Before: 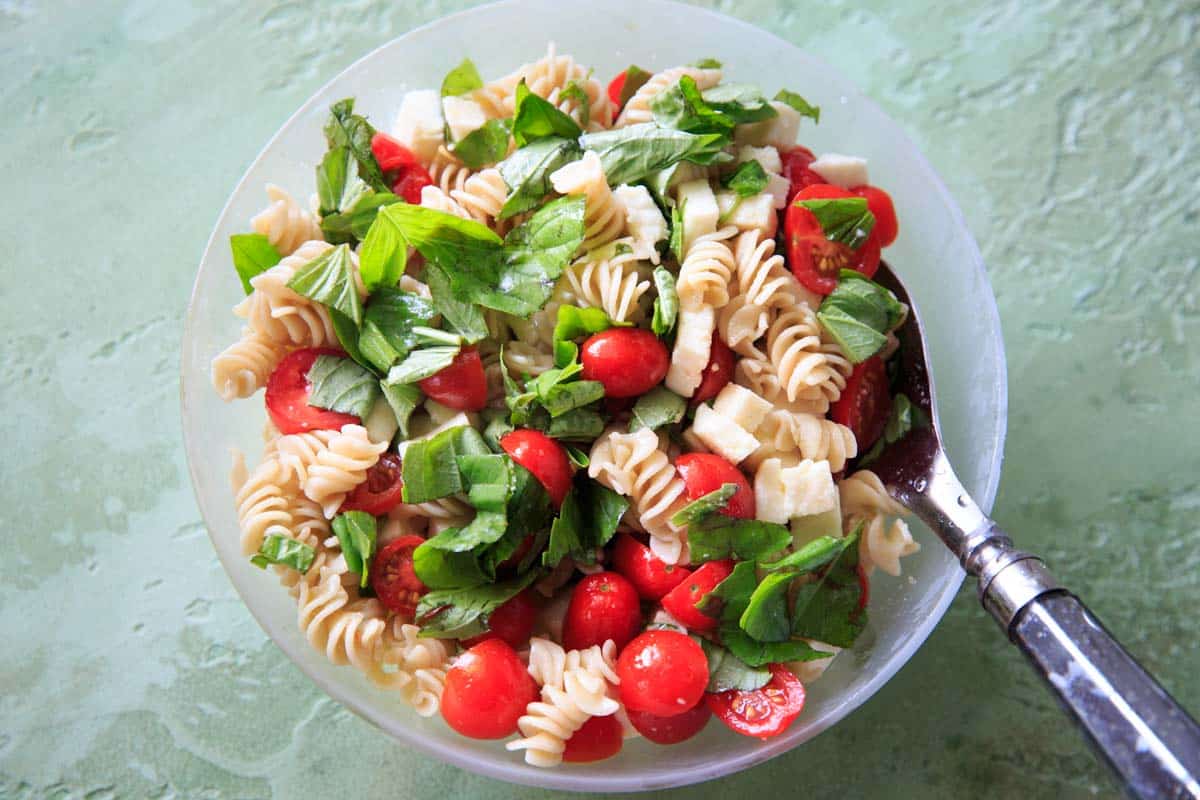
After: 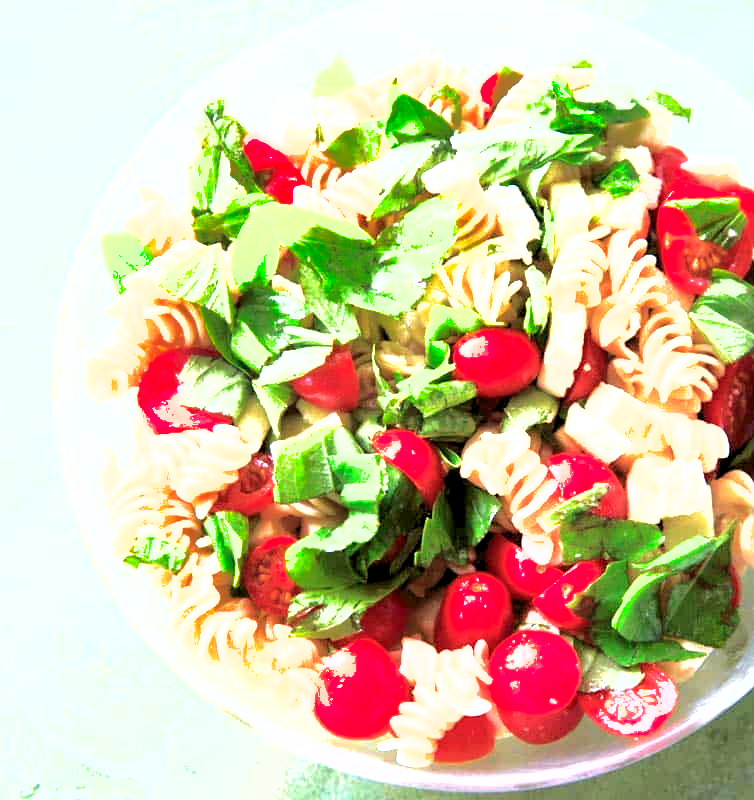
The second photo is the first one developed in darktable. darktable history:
exposure: black level correction 0, exposure 1.199 EV, compensate exposure bias true, compensate highlight preservation false
crop: left 10.697%, right 26.431%
levels: levels [0.052, 0.496, 0.908]
shadows and highlights: on, module defaults
tone curve: curves: ch0 [(0, 0) (0.035, 0.017) (0.131, 0.108) (0.279, 0.279) (0.476, 0.554) (0.617, 0.693) (0.704, 0.77) (0.801, 0.854) (0.895, 0.927) (1, 0.976)]; ch1 [(0, 0) (0.318, 0.278) (0.444, 0.427) (0.493, 0.488) (0.504, 0.497) (0.537, 0.538) (0.594, 0.616) (0.746, 0.764) (1, 1)]; ch2 [(0, 0) (0.316, 0.292) (0.381, 0.37) (0.423, 0.448) (0.476, 0.482) (0.502, 0.495) (0.529, 0.547) (0.583, 0.608) (0.639, 0.657) (0.7, 0.7) (0.861, 0.808) (1, 0.951)], color space Lab, independent channels, preserve colors none
